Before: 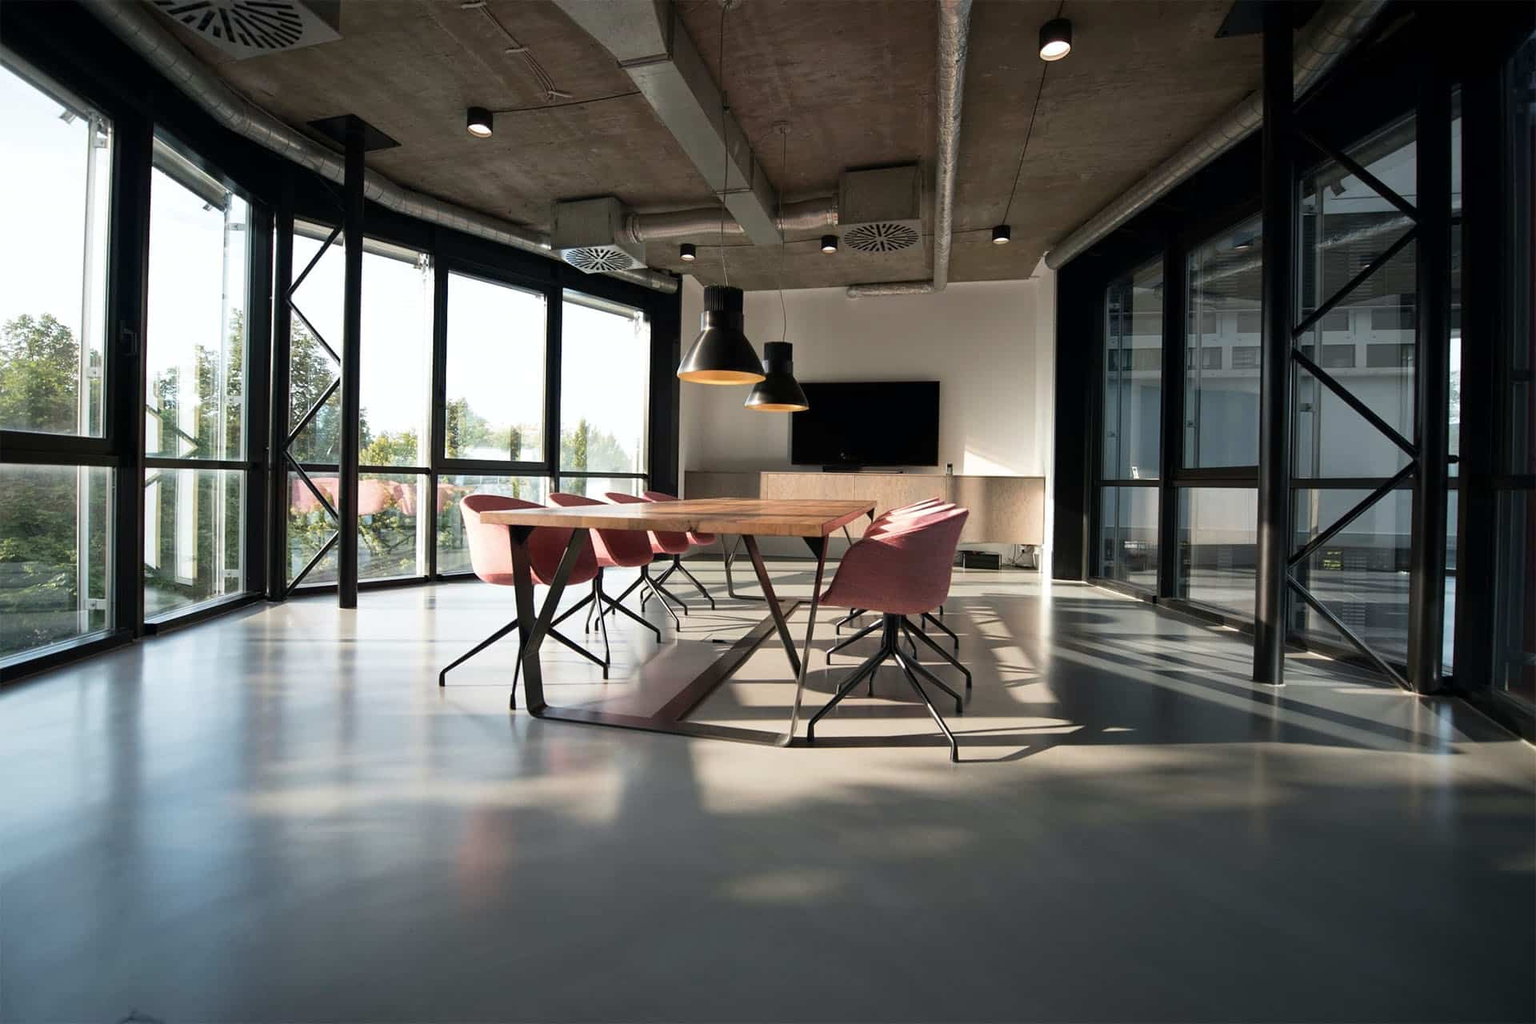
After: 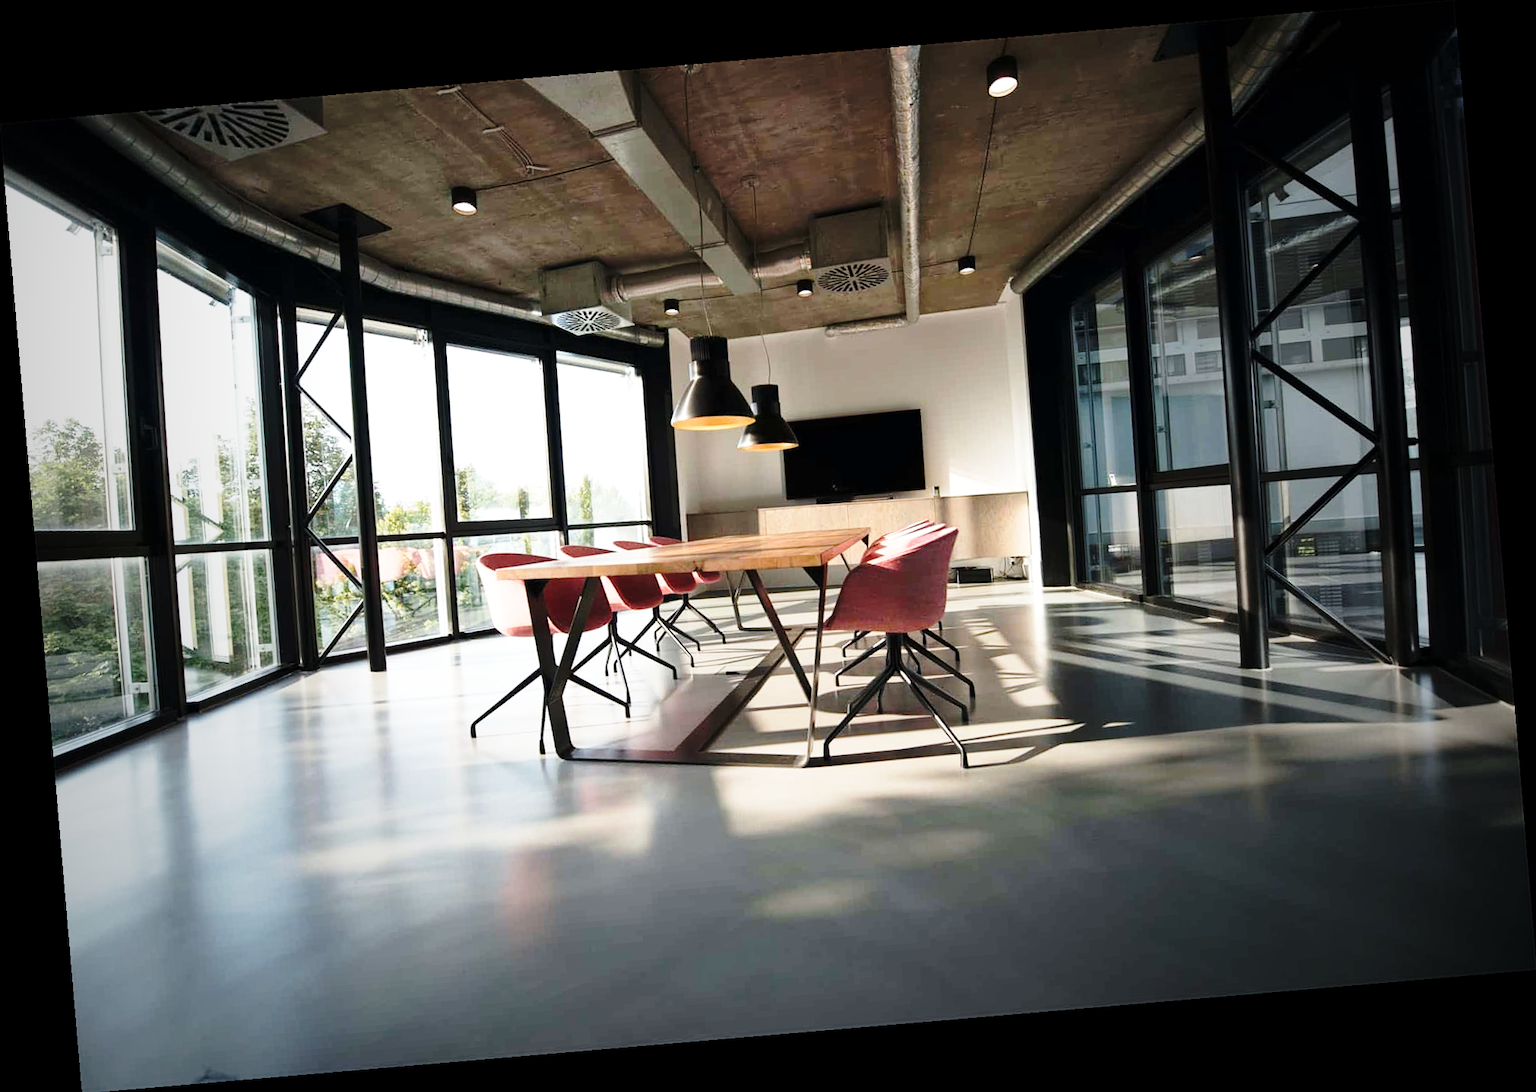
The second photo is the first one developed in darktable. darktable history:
base curve: curves: ch0 [(0, 0) (0.036, 0.037) (0.121, 0.228) (0.46, 0.76) (0.859, 0.983) (1, 1)], preserve colors none
rotate and perspective: rotation -4.86°, automatic cropping off
vignetting: fall-off start 72.14%, fall-off radius 108.07%, brightness -0.713, saturation -0.488, center (-0.054, -0.359), width/height ratio 0.729
